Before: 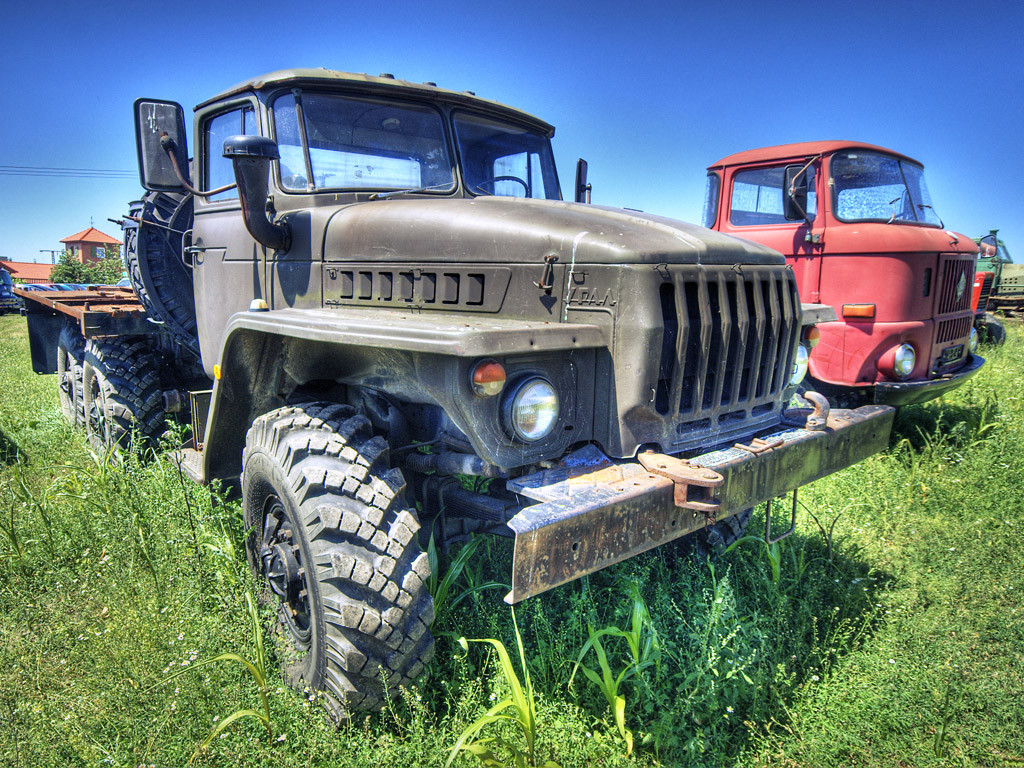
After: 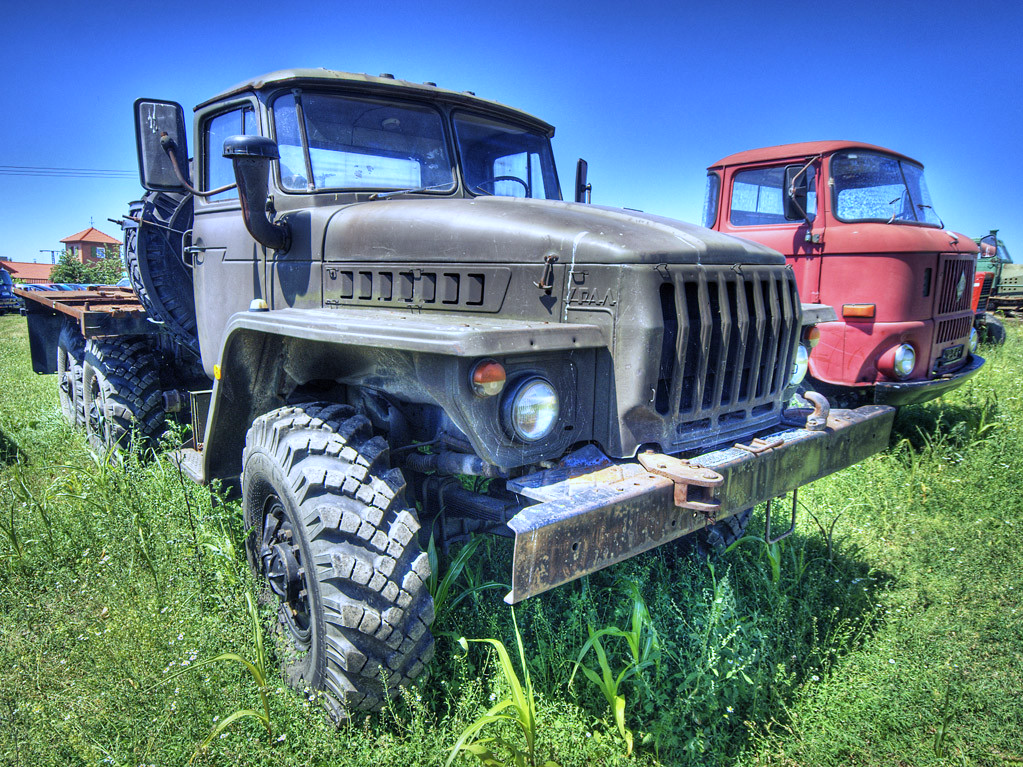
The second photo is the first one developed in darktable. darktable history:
white balance: red 0.931, blue 1.11
